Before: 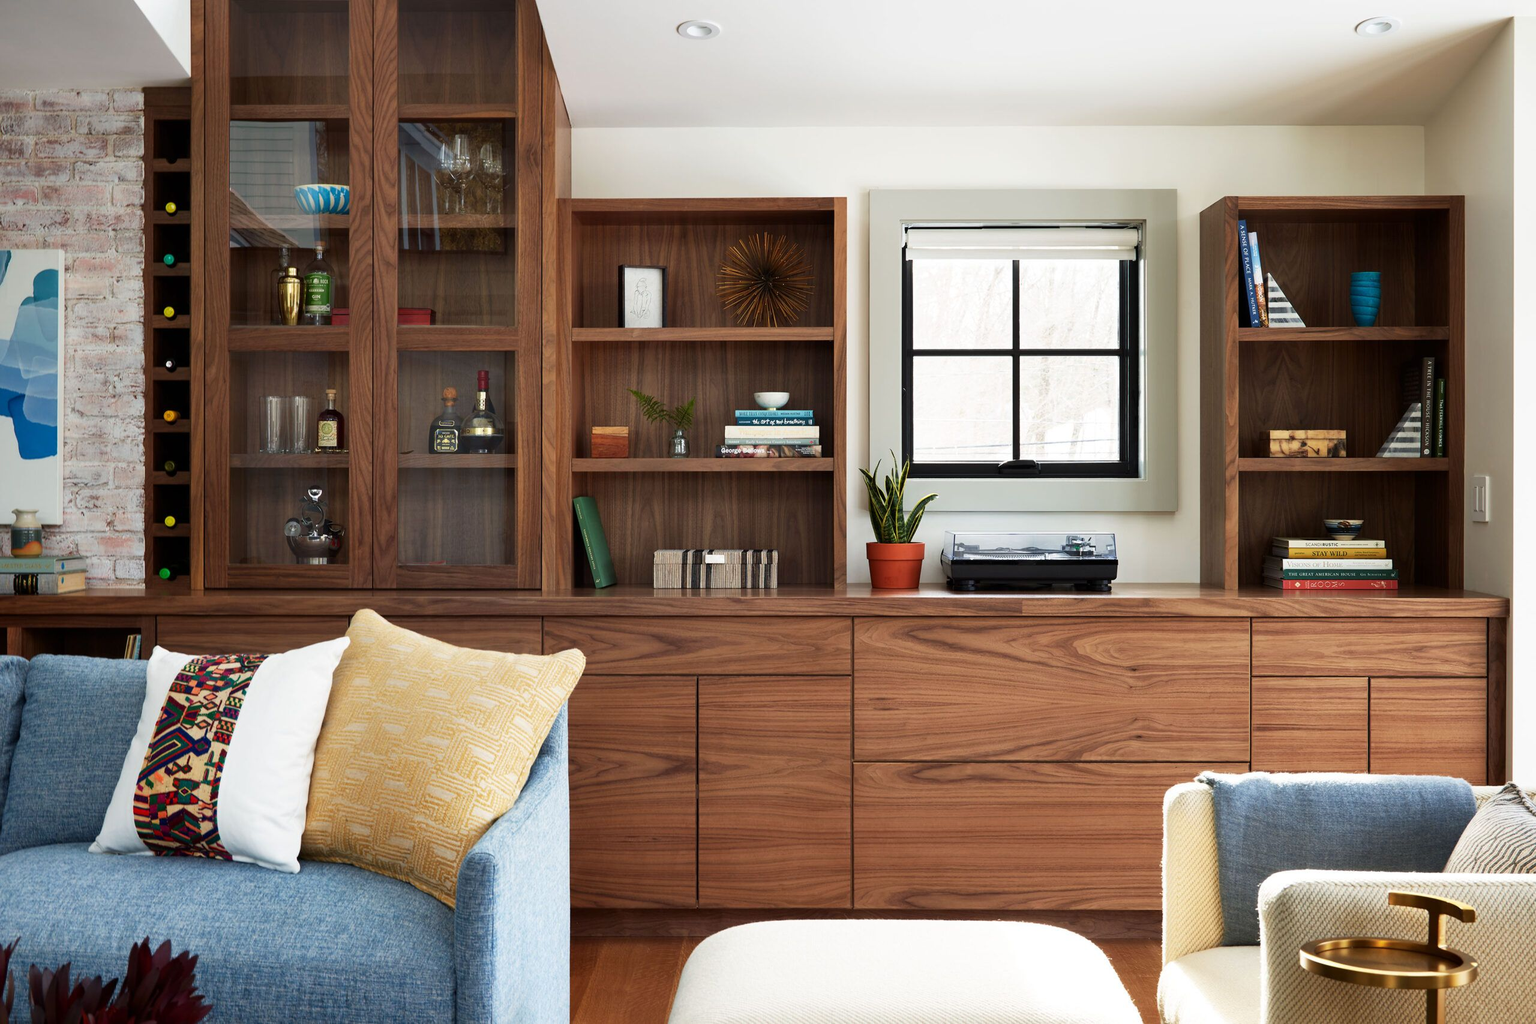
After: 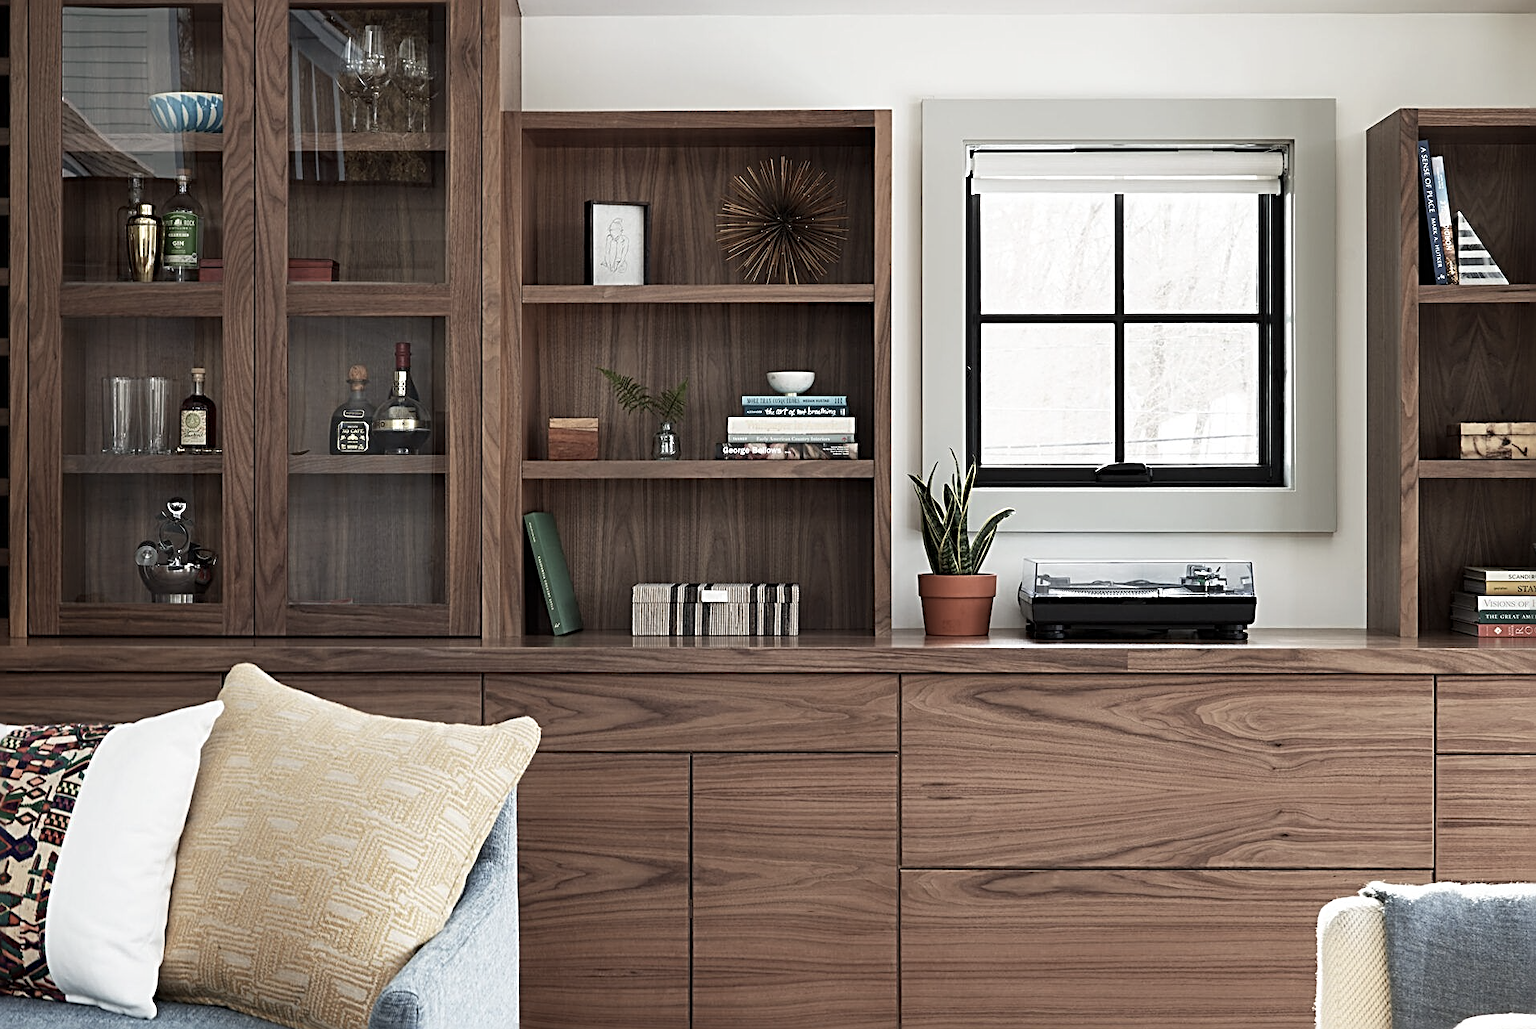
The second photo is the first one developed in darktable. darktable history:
crop and rotate: left 11.974%, top 11.354%, right 13.638%, bottom 13.862%
color correction: highlights b* 0.025, saturation 0.506
sharpen: radius 3.001, amount 0.757
